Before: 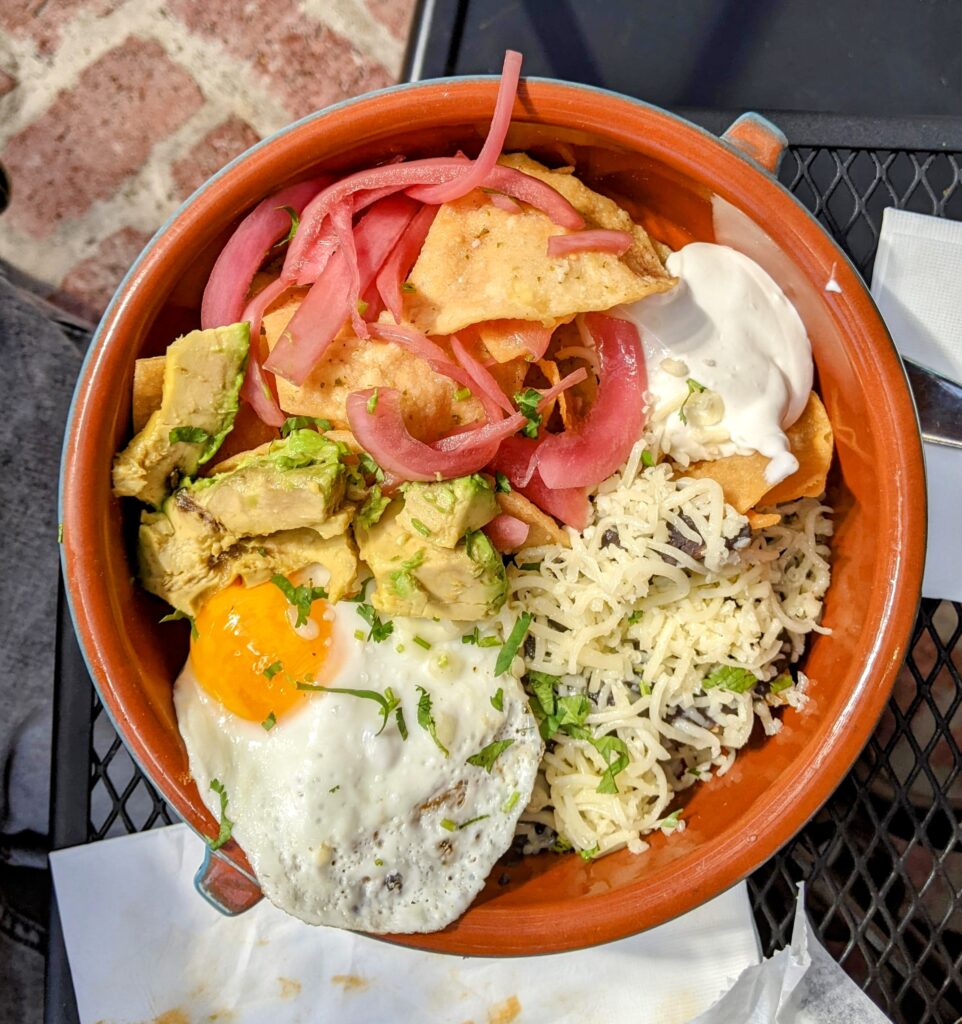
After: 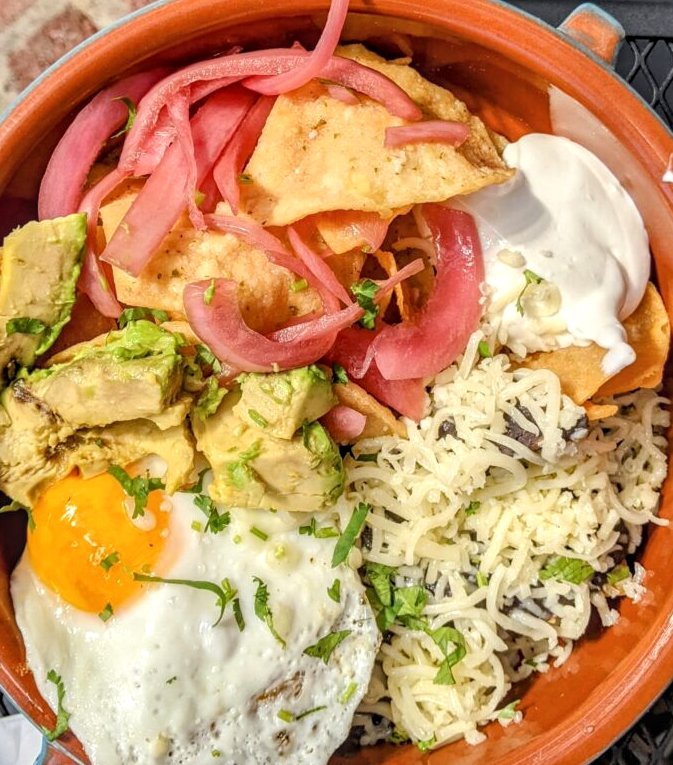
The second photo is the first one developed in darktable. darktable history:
local contrast: on, module defaults
crop and rotate: left 17.046%, top 10.659%, right 12.989%, bottom 14.553%
contrast brightness saturation: contrast 0.05, brightness 0.06, saturation 0.01
